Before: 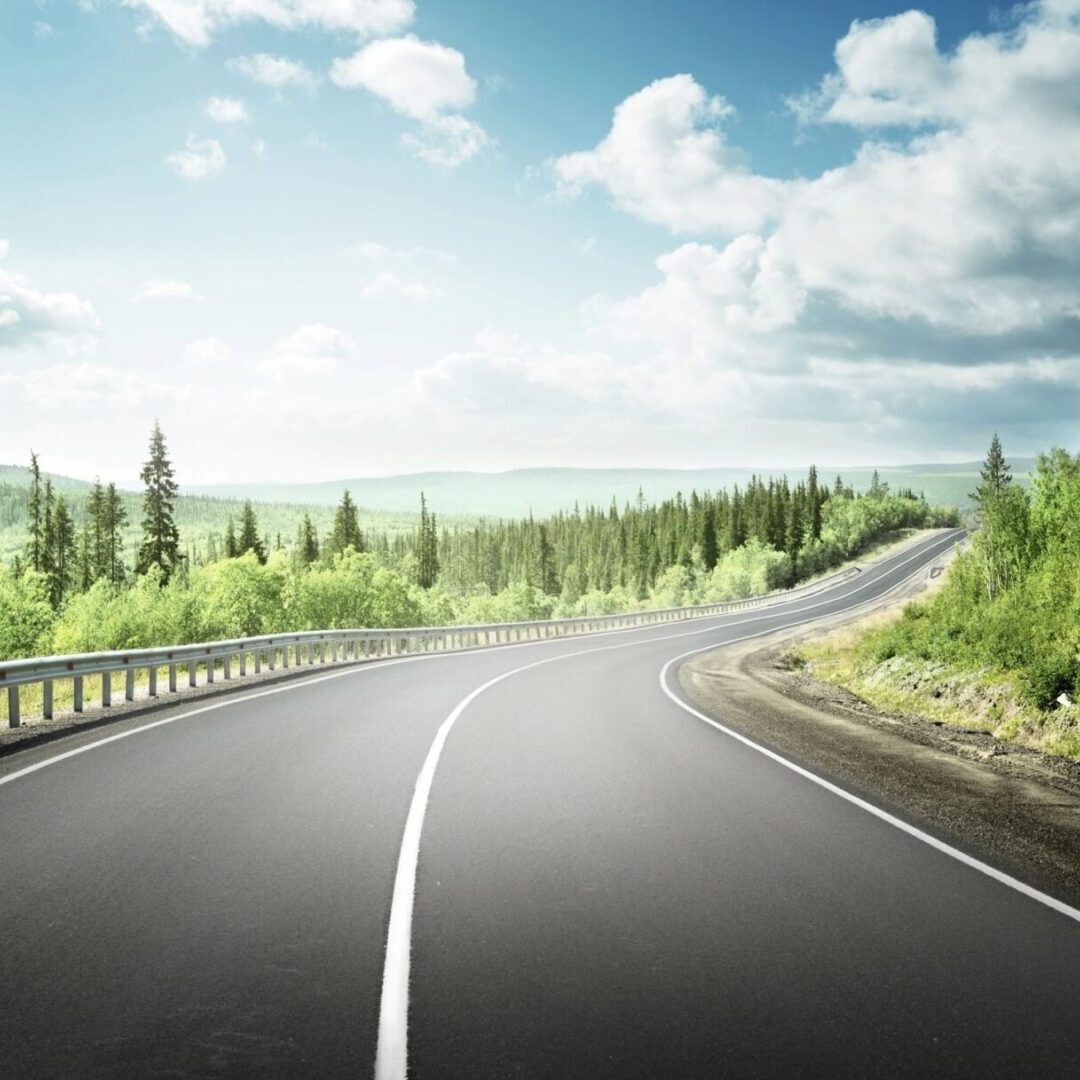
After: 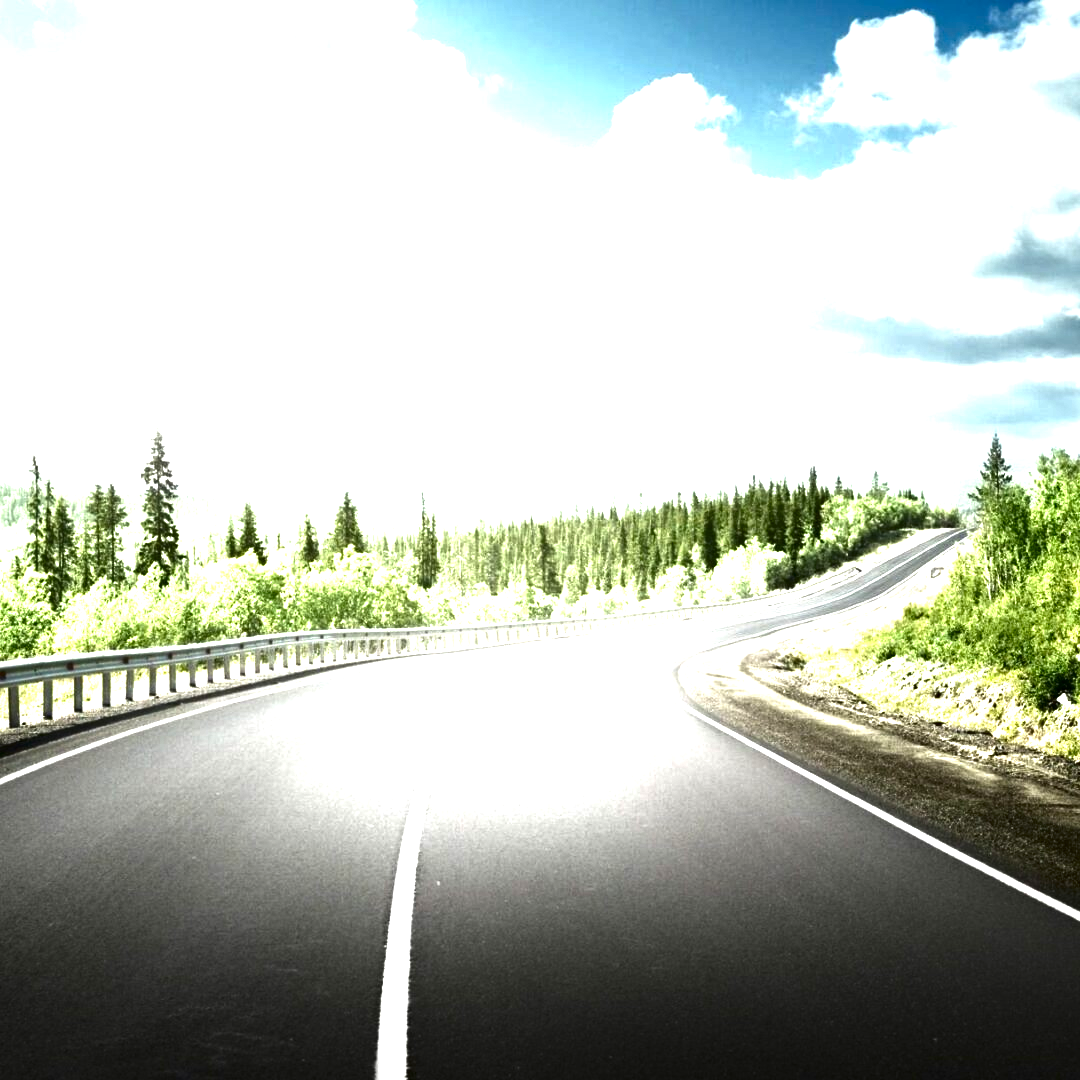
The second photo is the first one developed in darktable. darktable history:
contrast brightness saturation: brightness -0.52
exposure: black level correction 0, exposure 1.2 EV, compensate highlight preservation false
